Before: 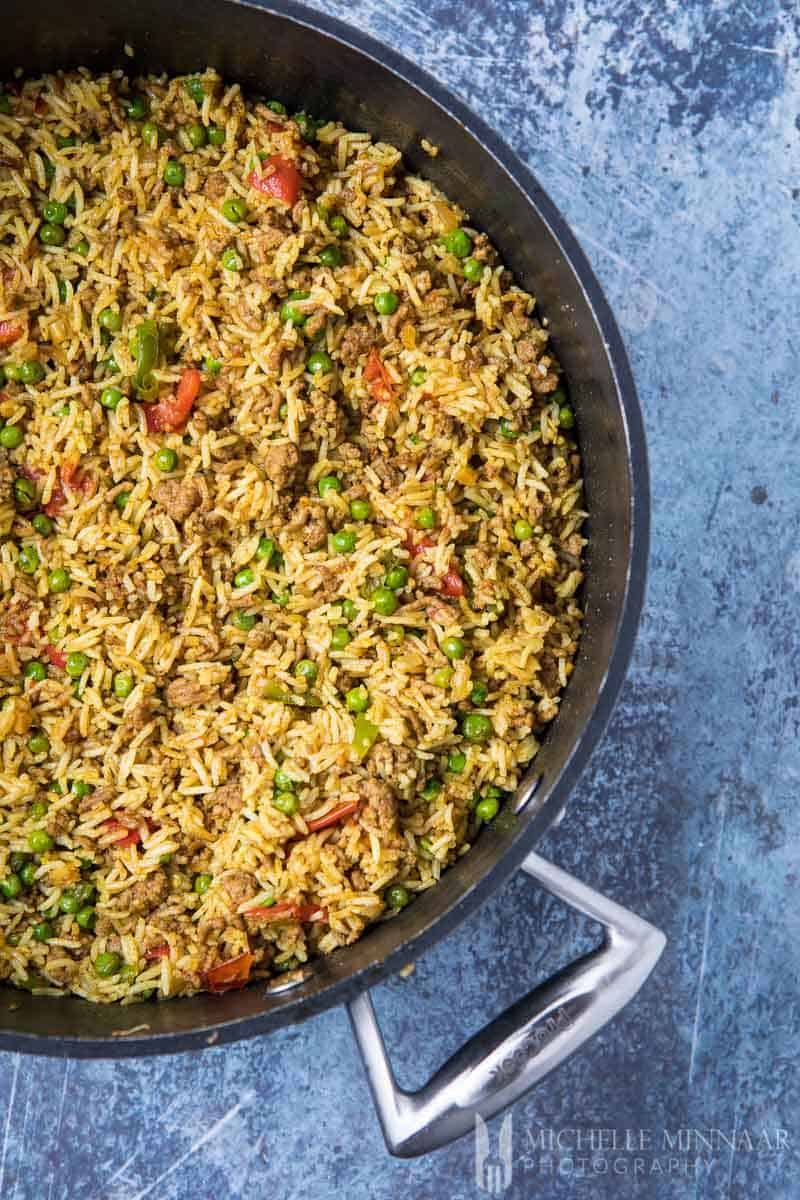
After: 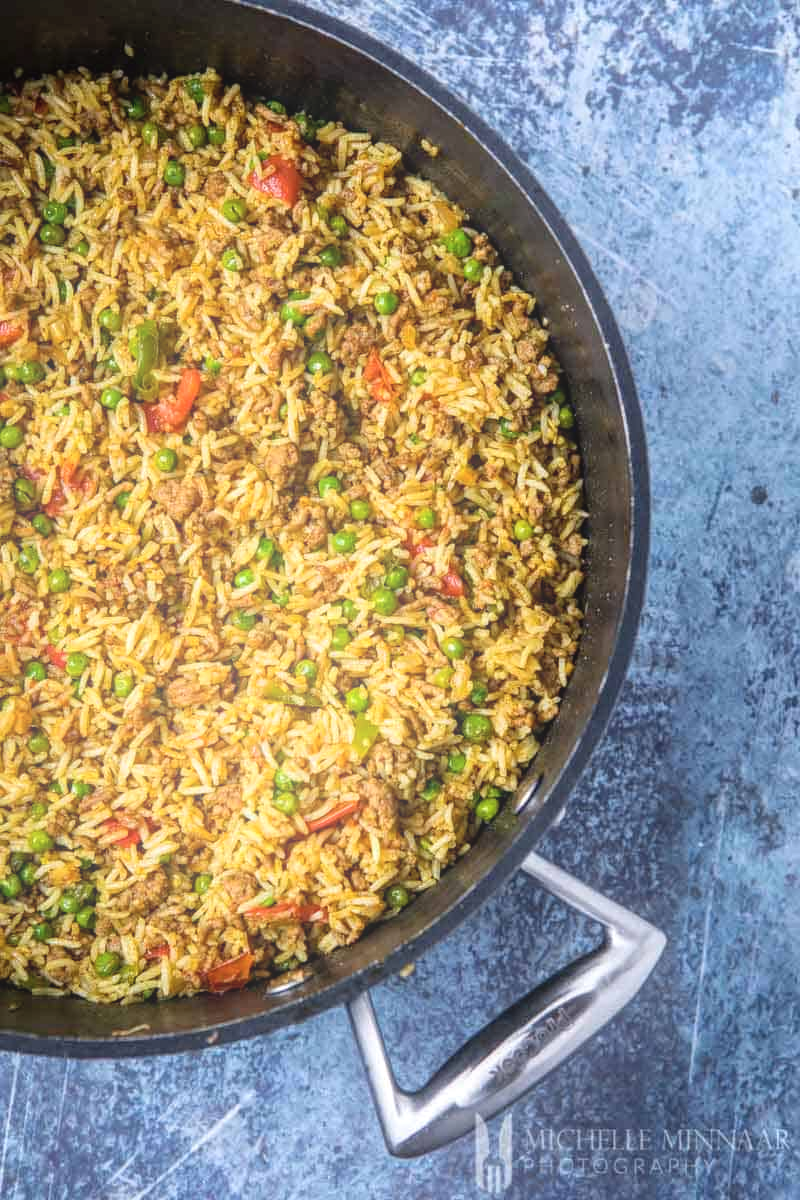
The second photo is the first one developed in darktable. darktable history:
bloom: threshold 82.5%, strength 16.25%
local contrast: on, module defaults
